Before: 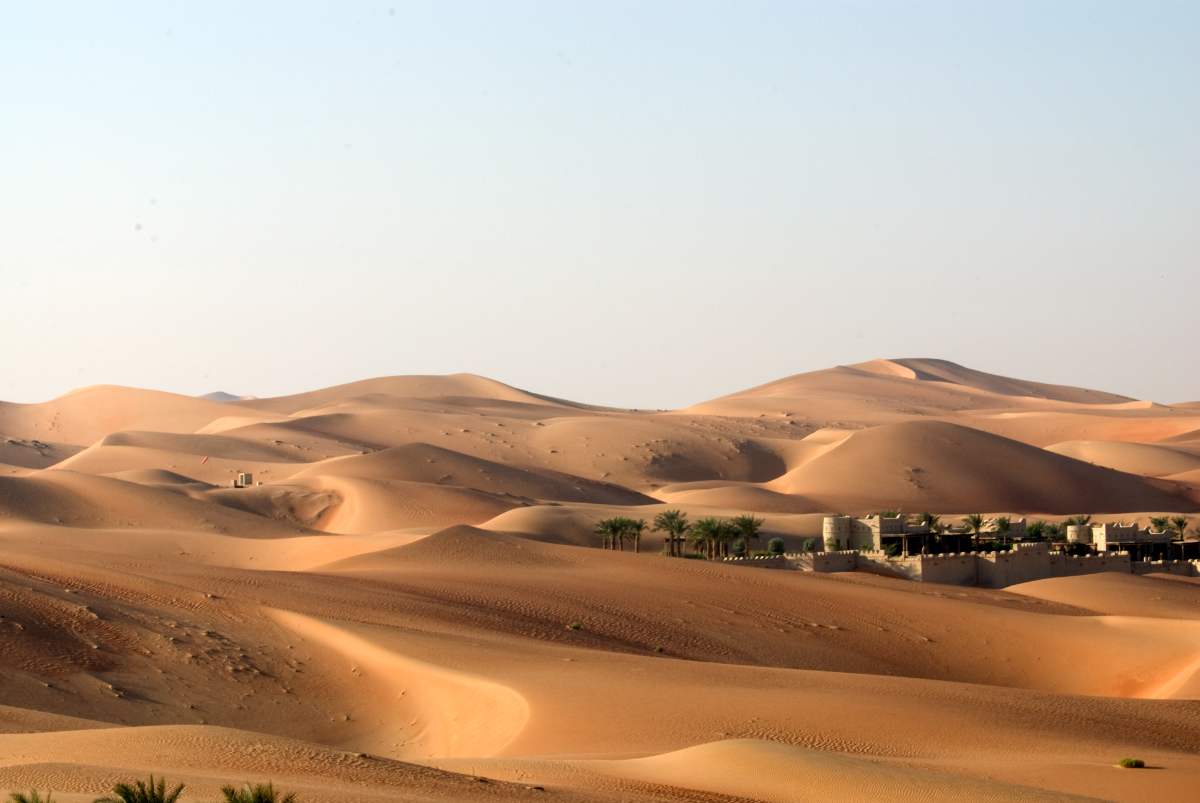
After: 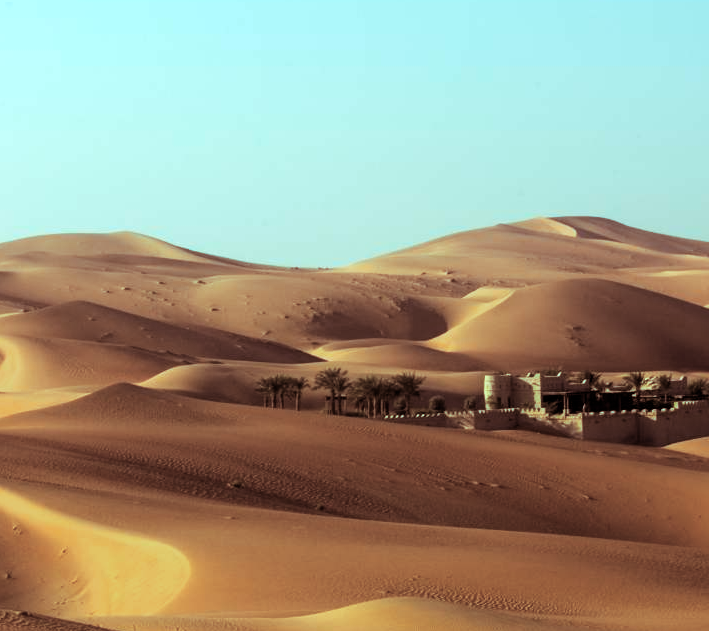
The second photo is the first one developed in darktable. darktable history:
color balance rgb: shadows lift › chroma 11.71%, shadows lift › hue 133.46°, power › chroma 2.15%, power › hue 166.83°, highlights gain › chroma 4%, highlights gain › hue 200.2°, perceptual saturation grading › global saturation 18.05%
crop and rotate: left 28.256%, top 17.734%, right 12.656%, bottom 3.573%
split-toning: highlights › hue 187.2°, highlights › saturation 0.83, balance -68.05, compress 56.43%
